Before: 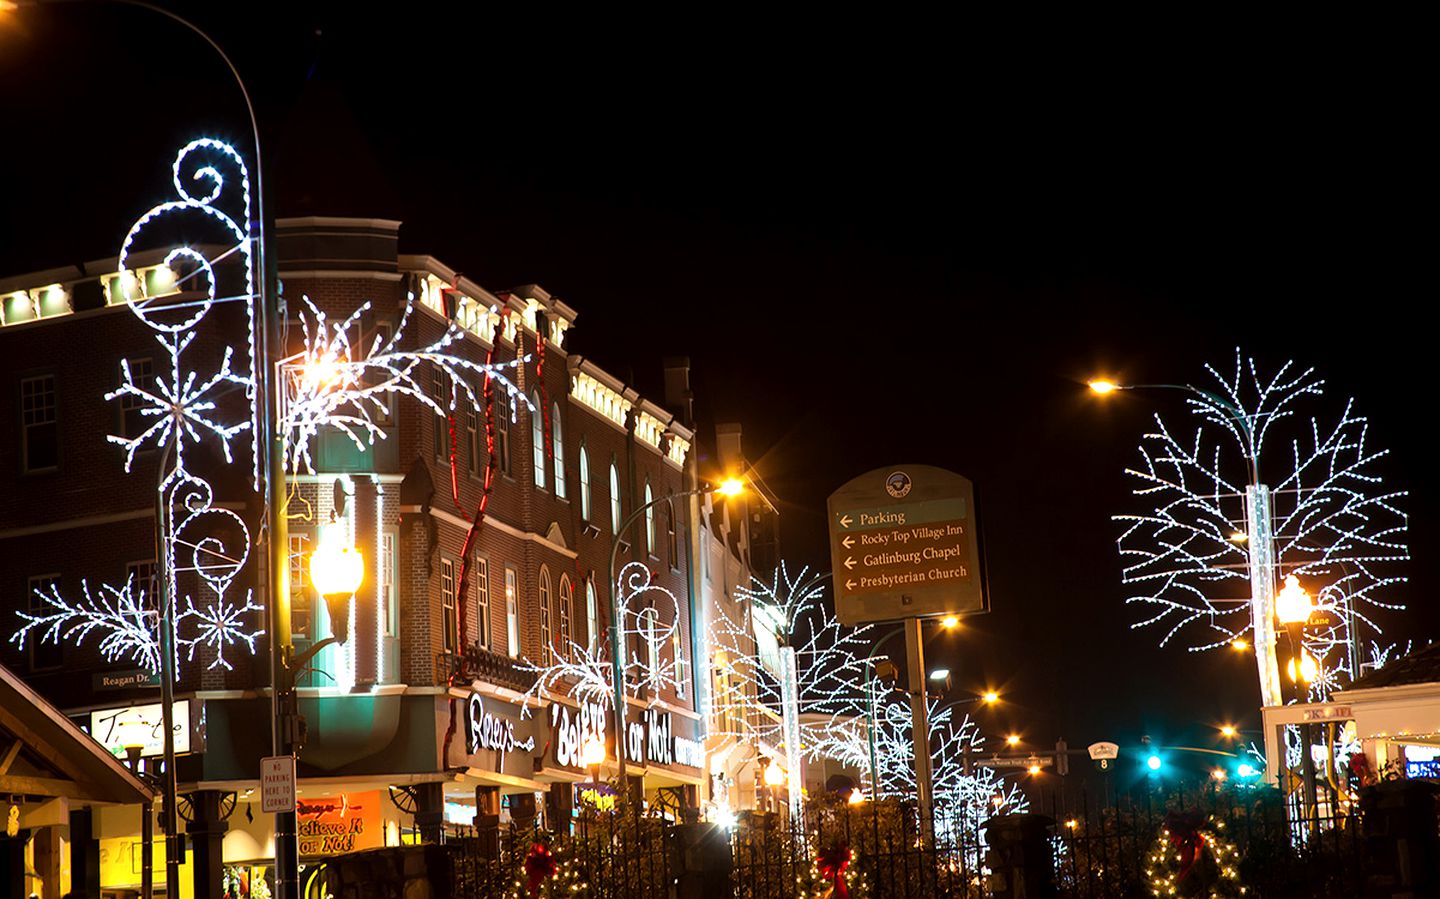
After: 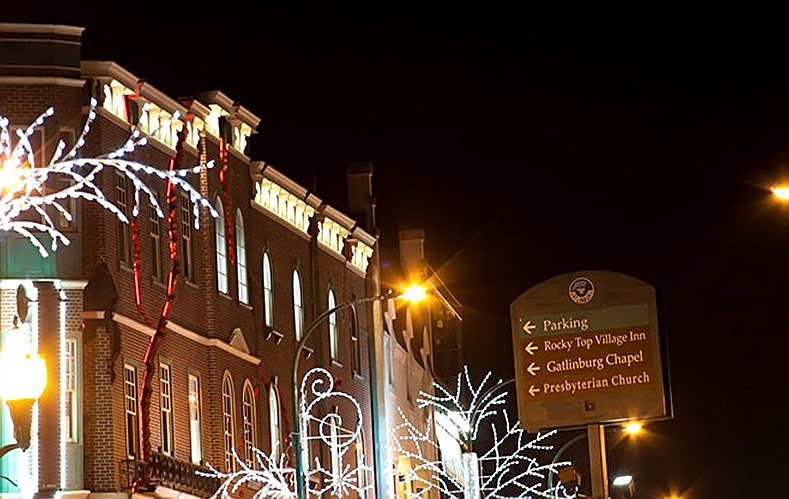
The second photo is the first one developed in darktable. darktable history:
crop and rotate: left 22.024%, top 21.68%, right 23.171%, bottom 22.744%
sharpen: on, module defaults
